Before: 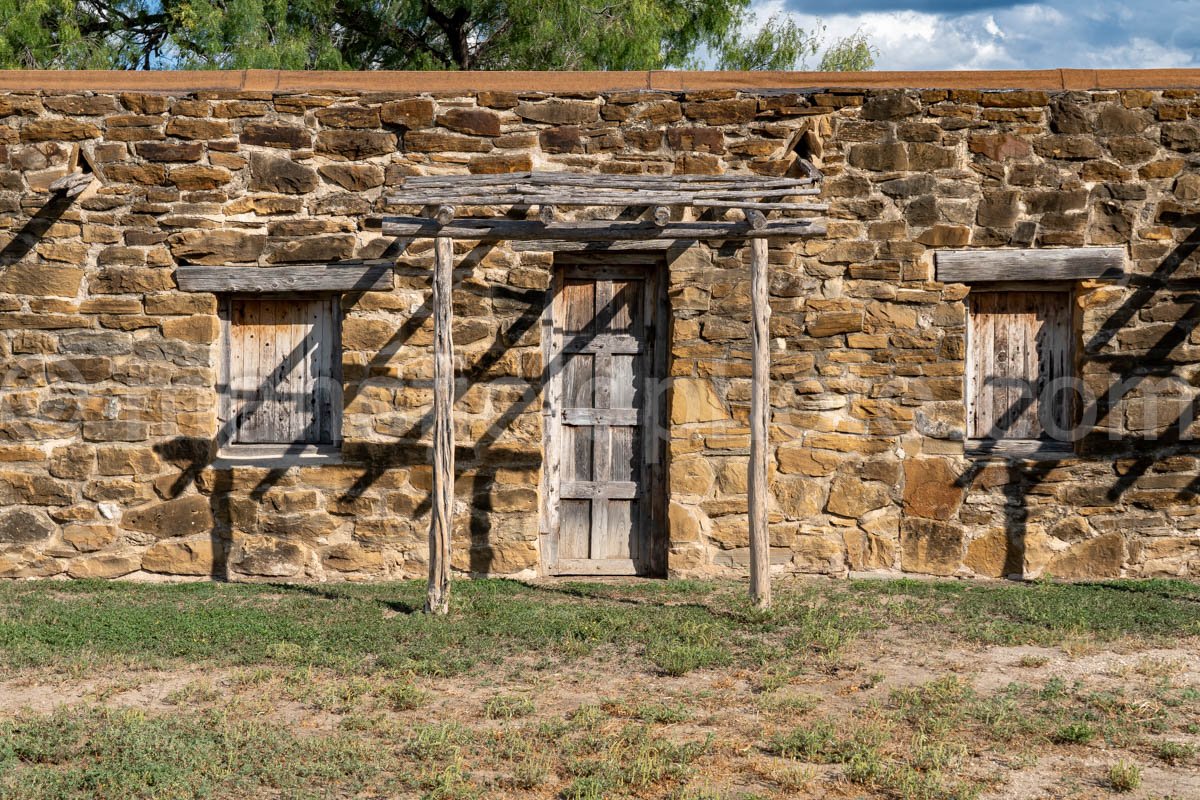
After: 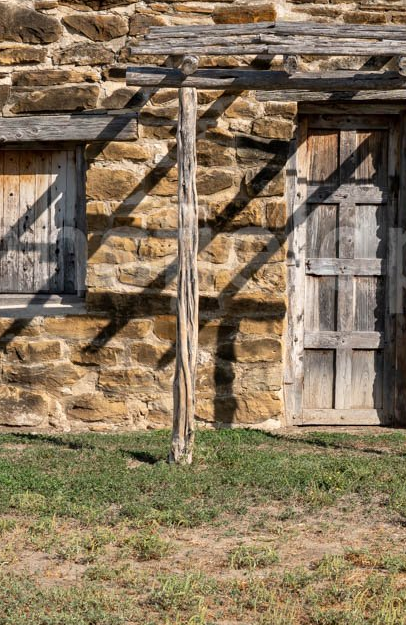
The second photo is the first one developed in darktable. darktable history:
crop and rotate: left 21.378%, top 18.835%, right 44.726%, bottom 2.992%
